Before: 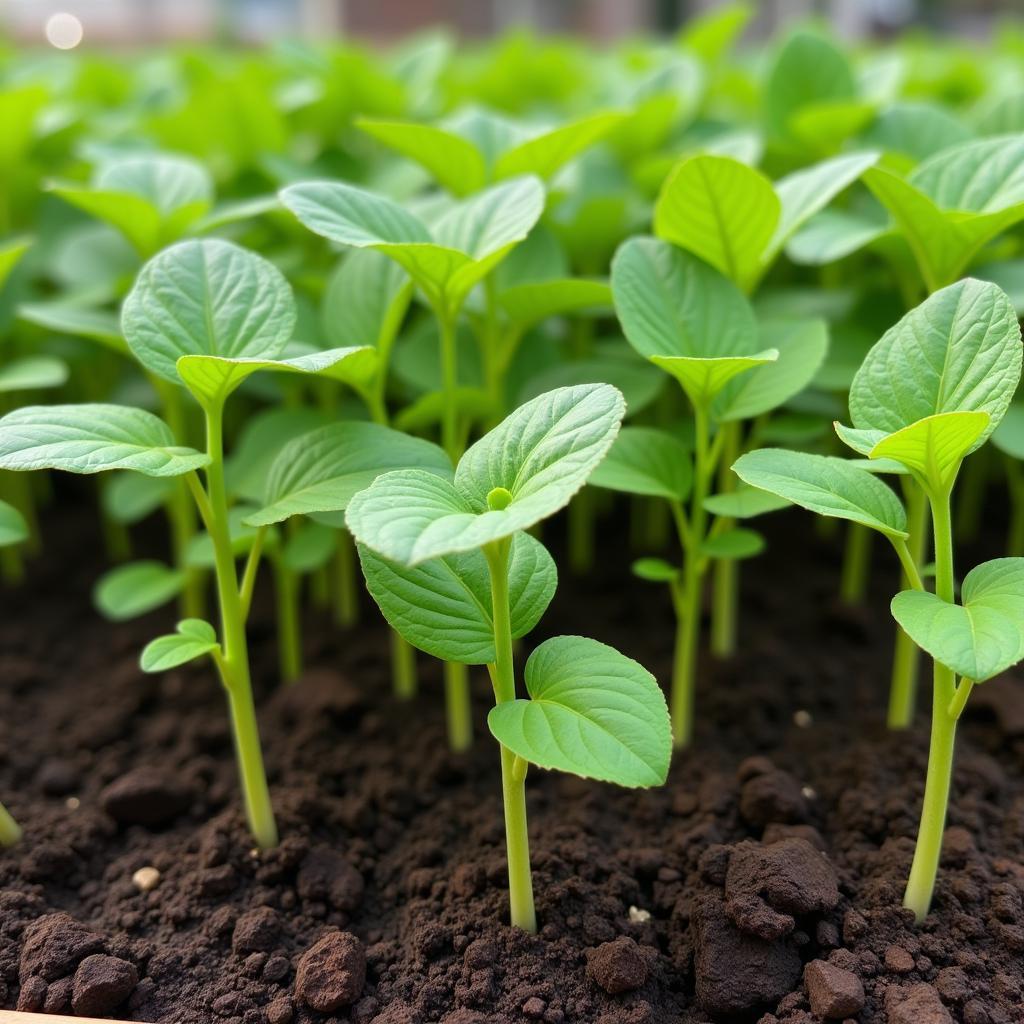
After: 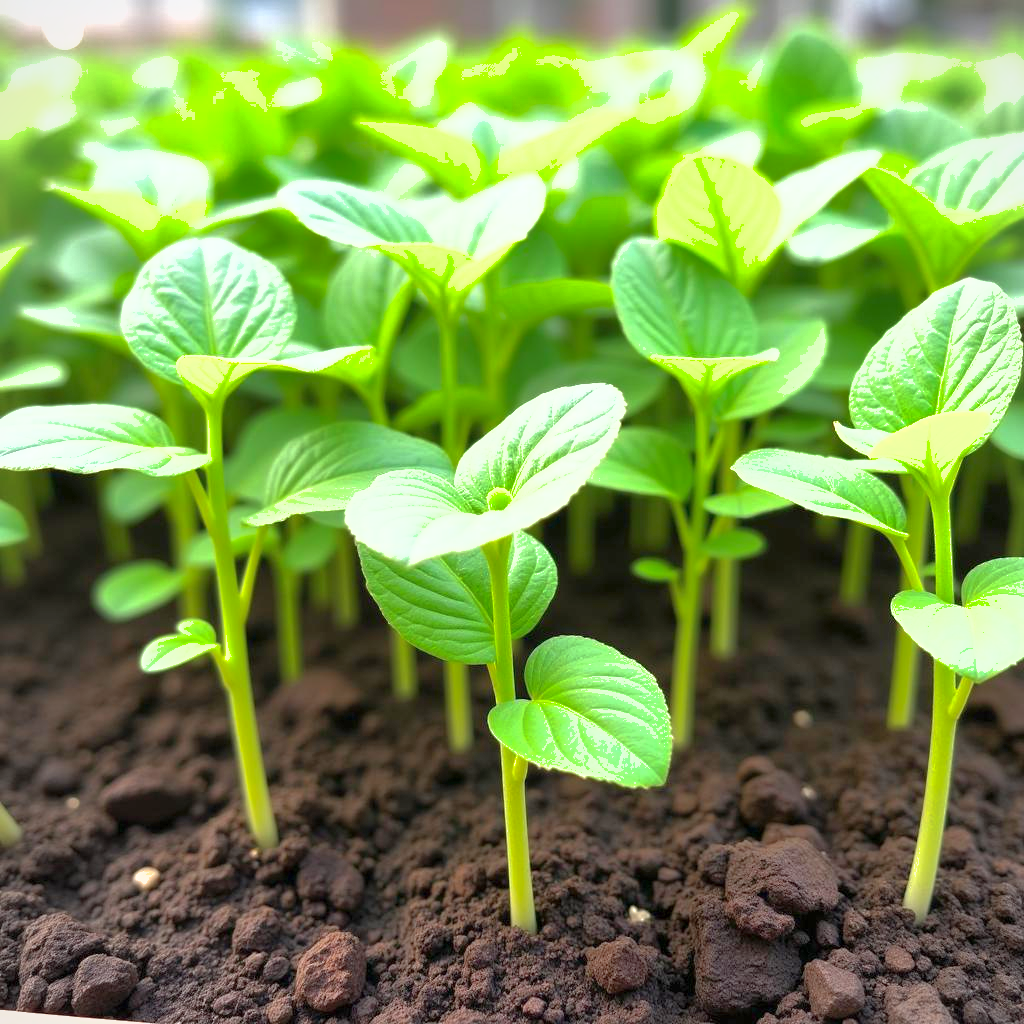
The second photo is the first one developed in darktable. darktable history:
shadows and highlights: on, module defaults
exposure: exposure 1 EV, compensate highlight preservation false
vignetting: fall-off start 91.7%, brightness -0.166
